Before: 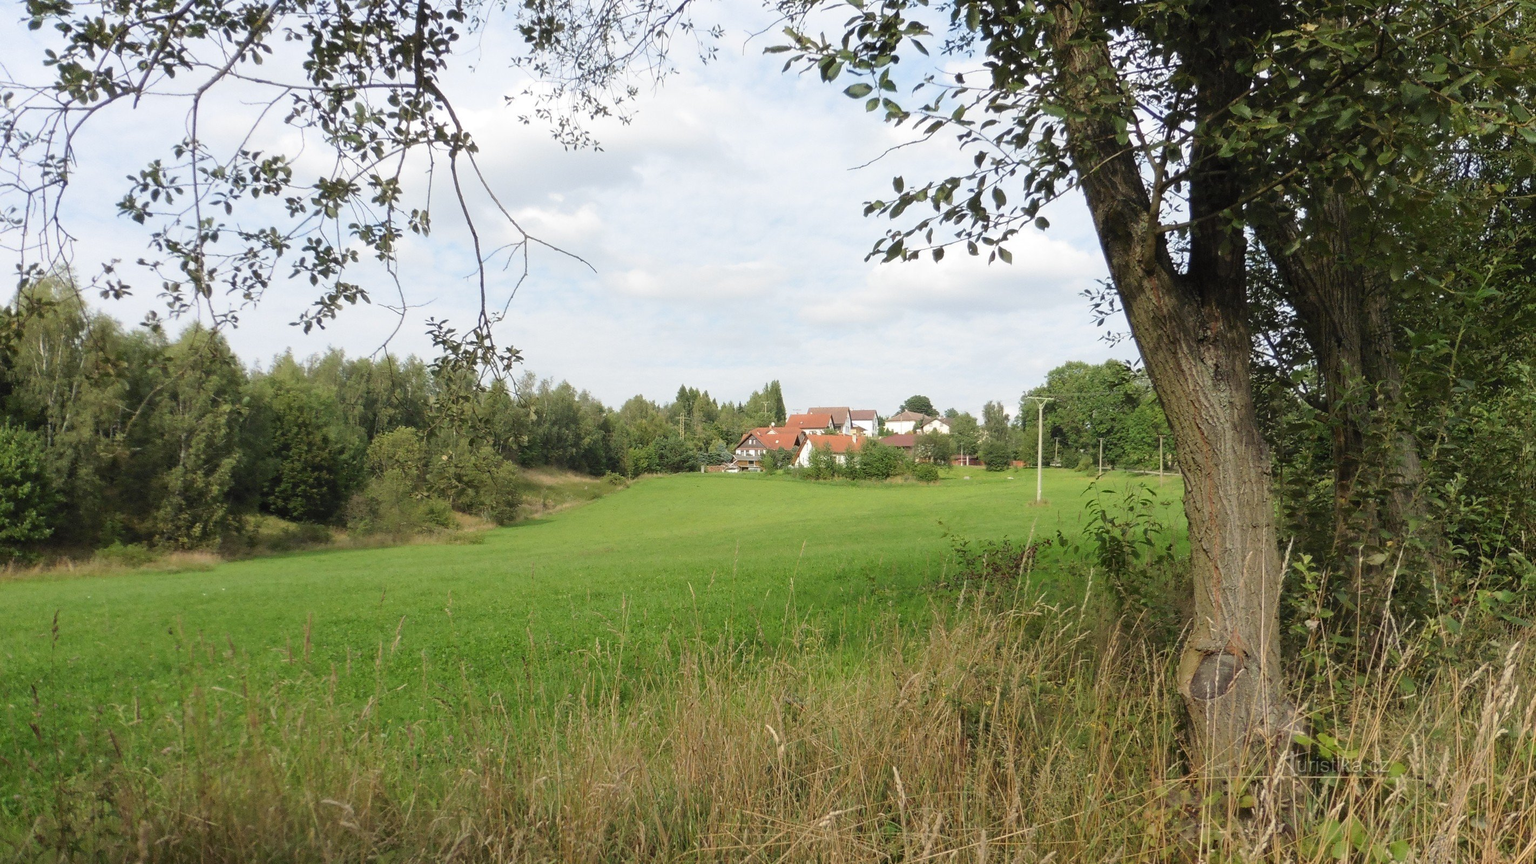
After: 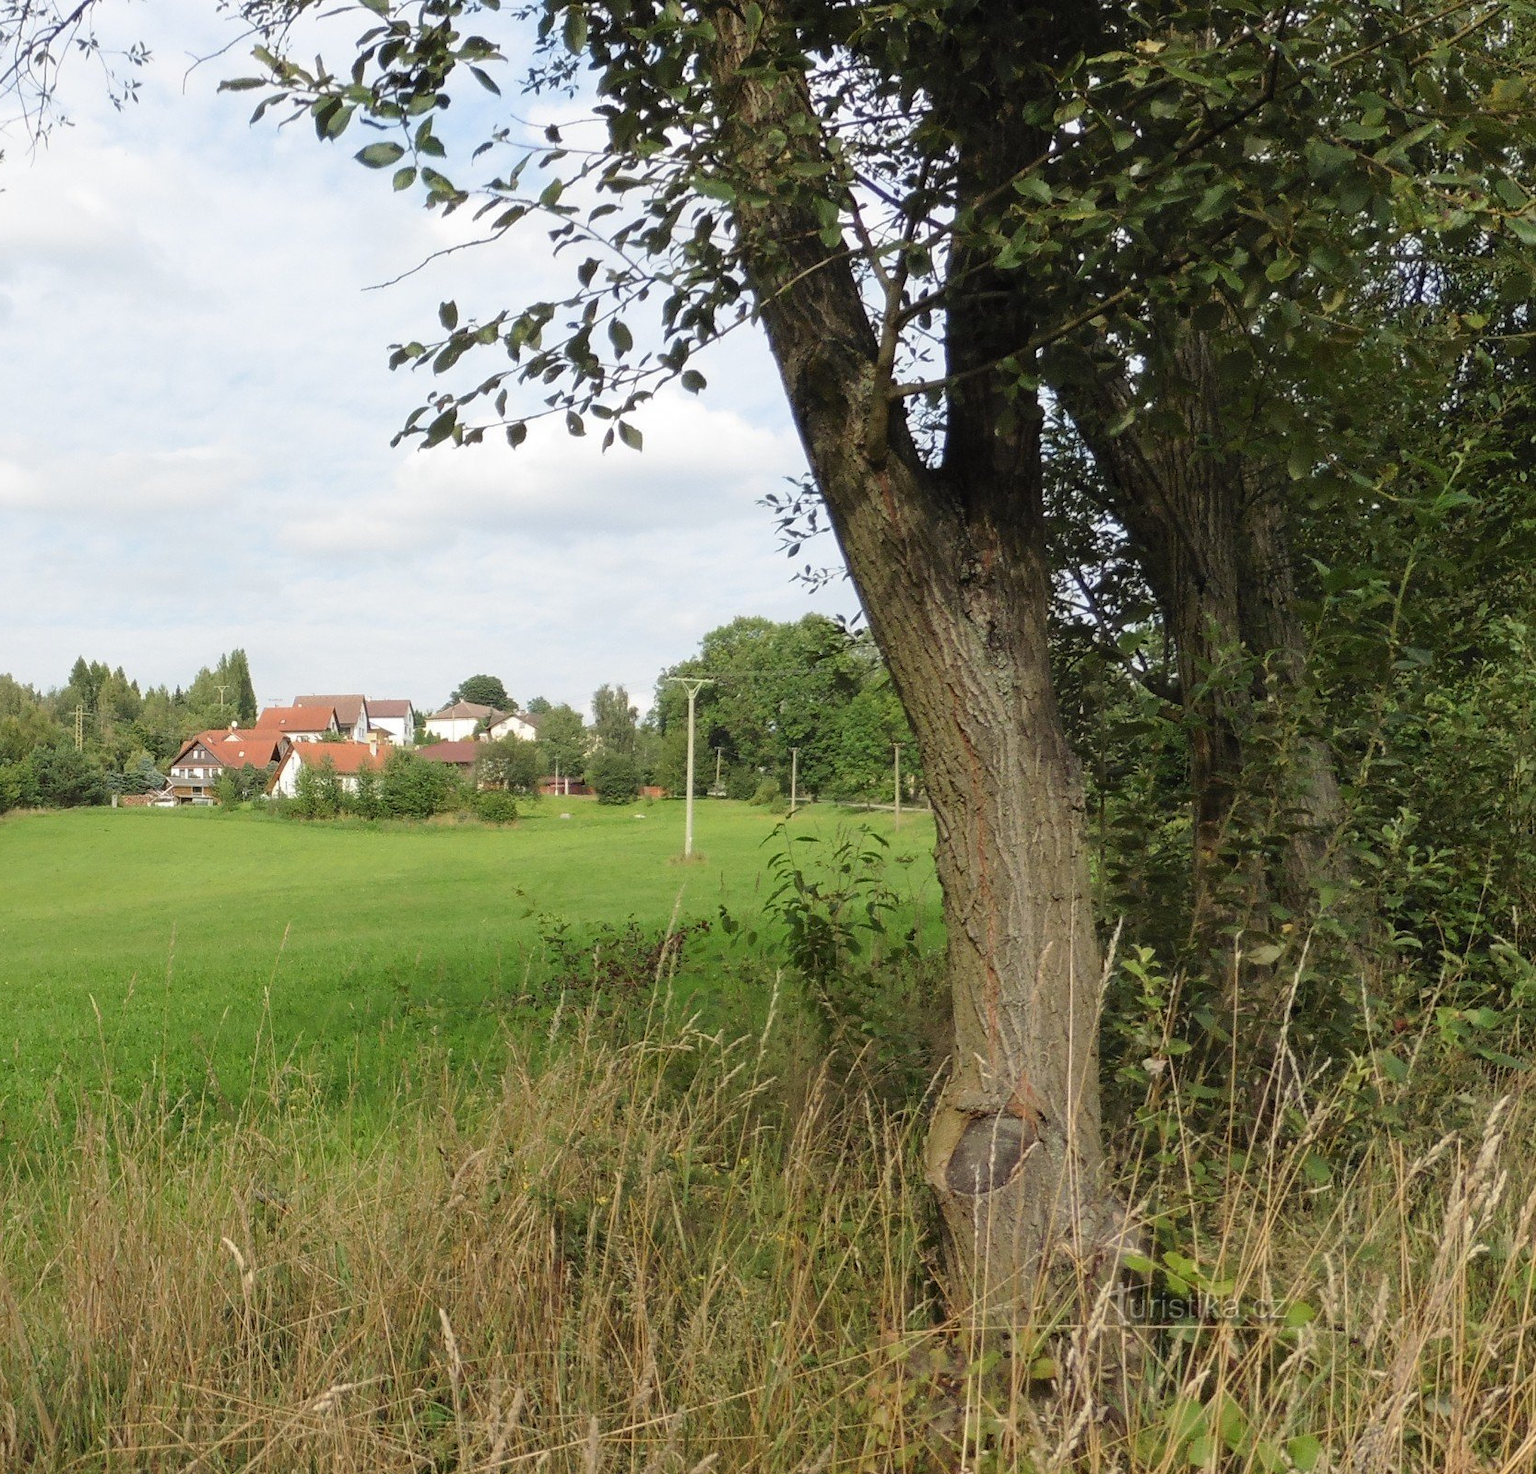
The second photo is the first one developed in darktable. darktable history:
crop: left 41.402%
